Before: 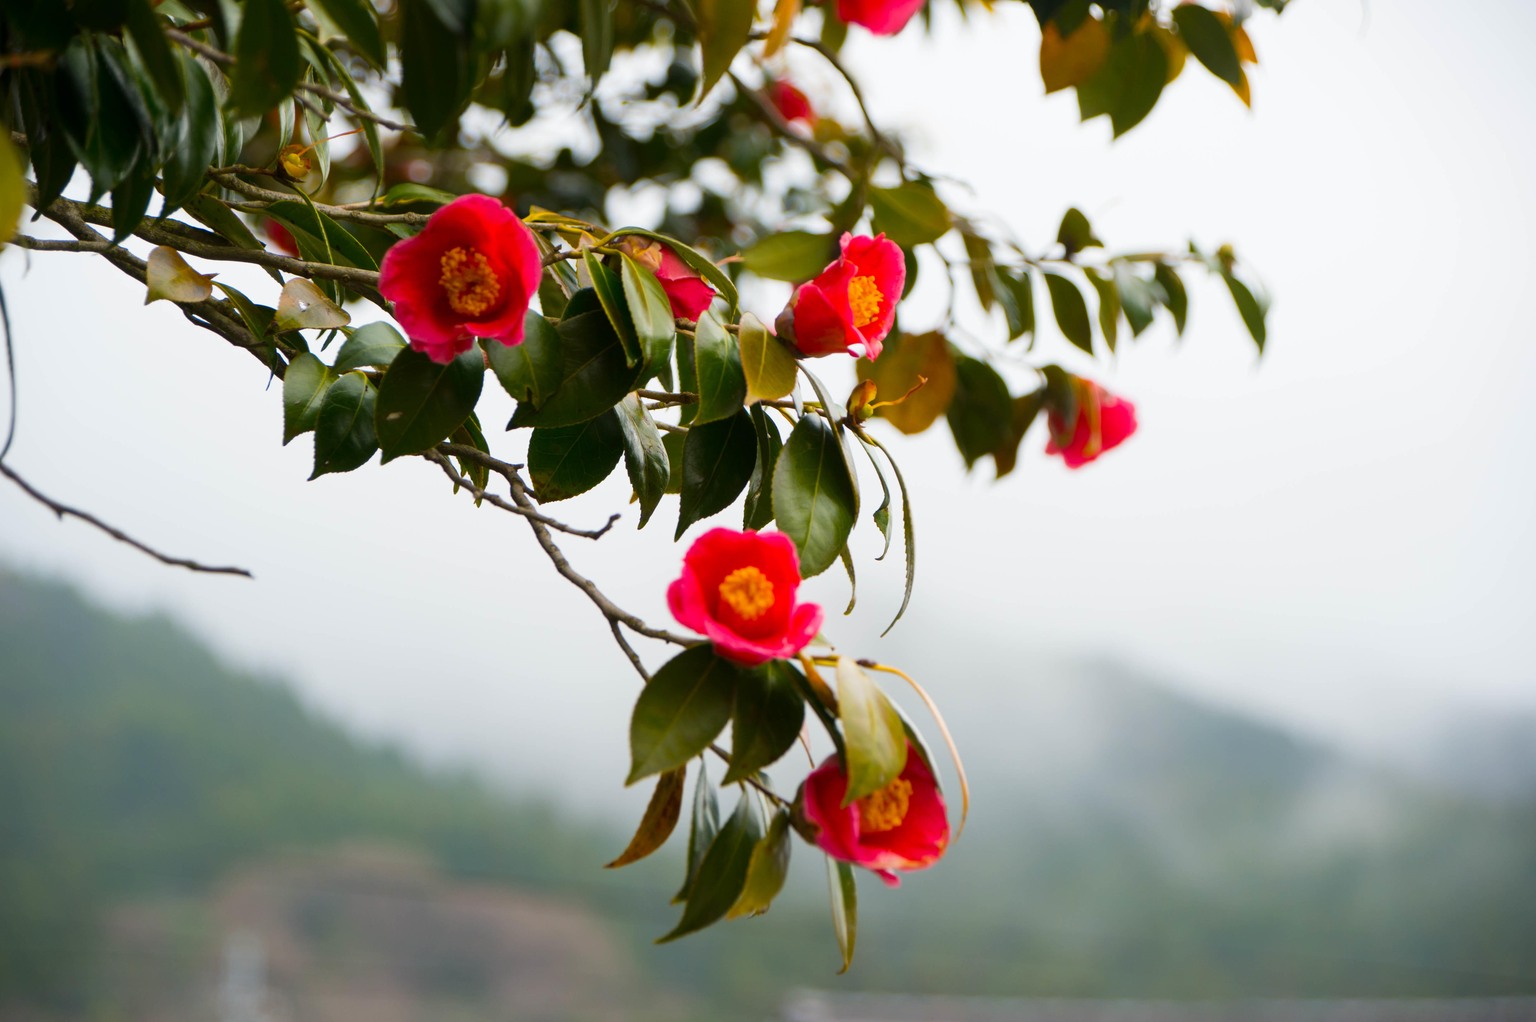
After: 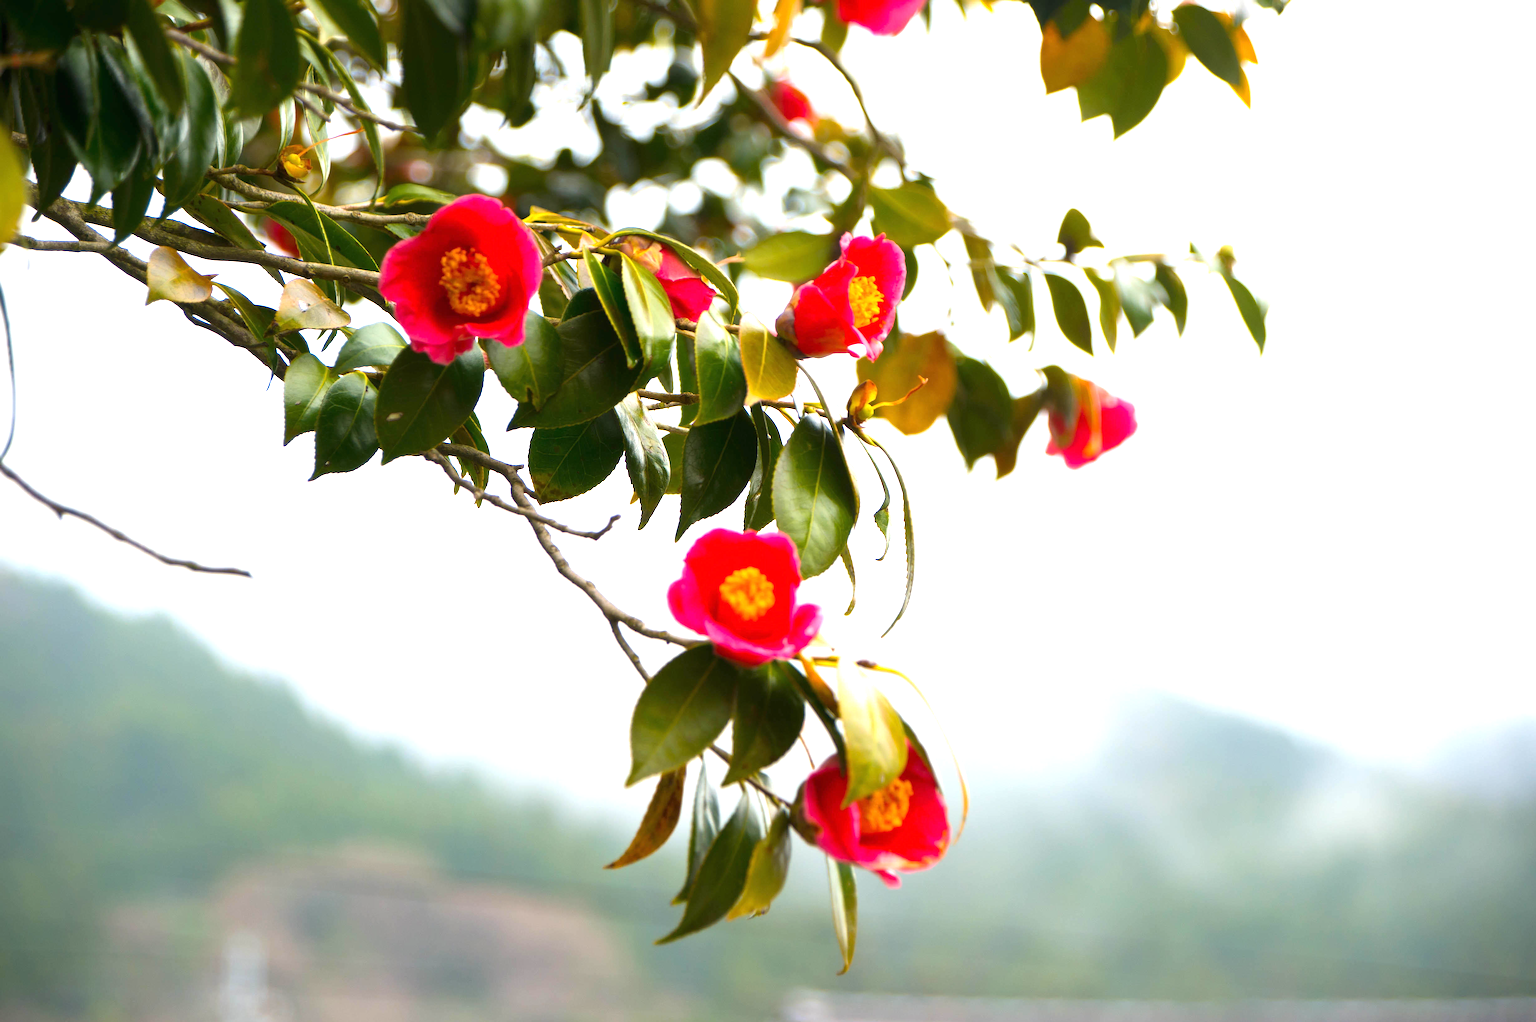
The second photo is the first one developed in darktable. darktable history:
exposure: black level correction 0, exposure 1.1 EV, compensate exposure bias true, compensate highlight preservation false
sharpen: amount 0.2
